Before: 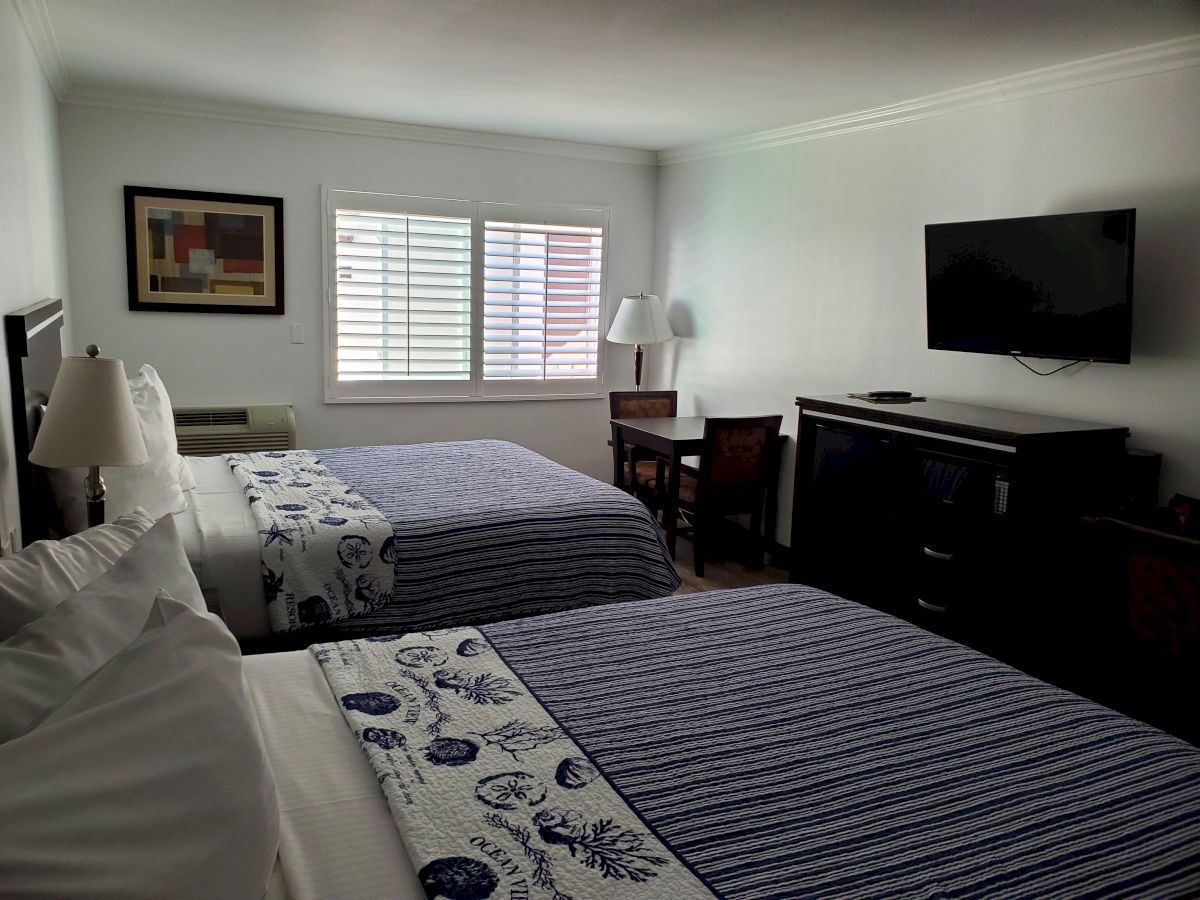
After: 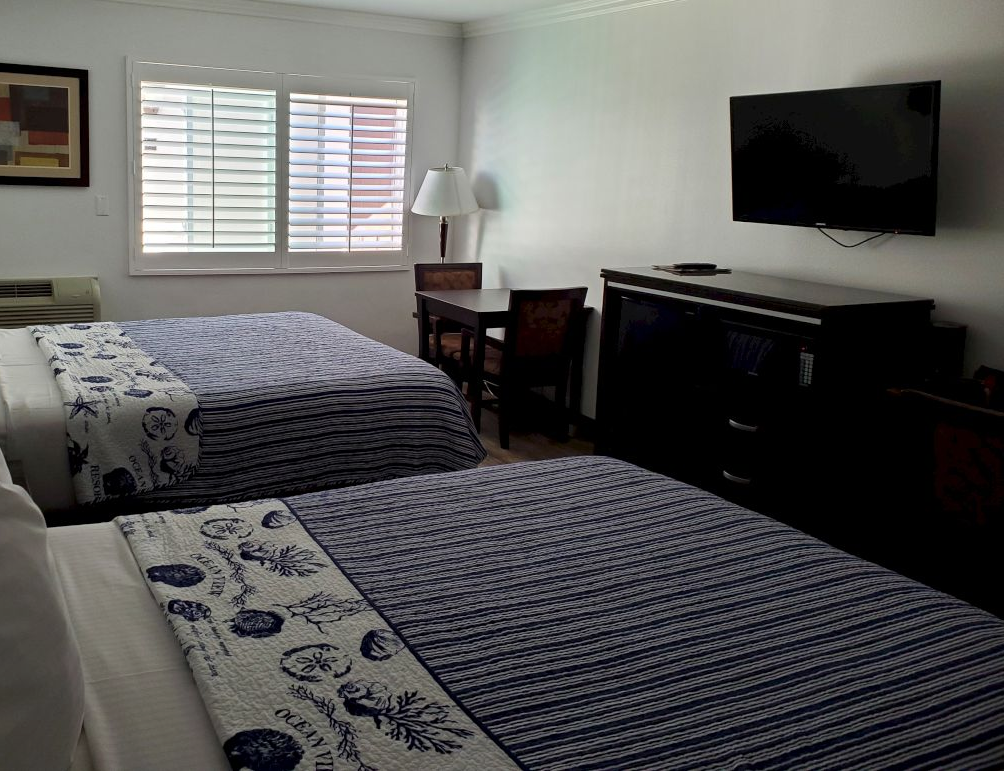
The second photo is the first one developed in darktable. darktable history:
crop: left 16.315%, top 14.246%
graduated density: rotation -180°, offset 27.42
